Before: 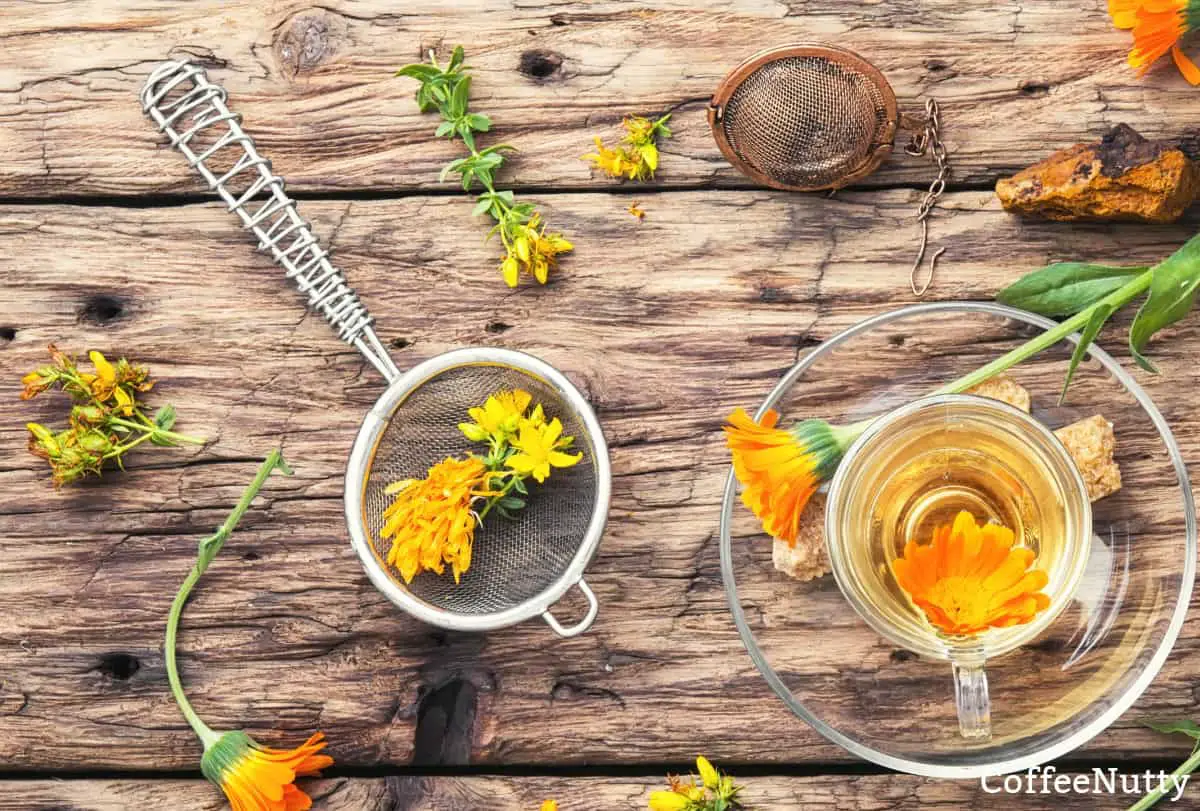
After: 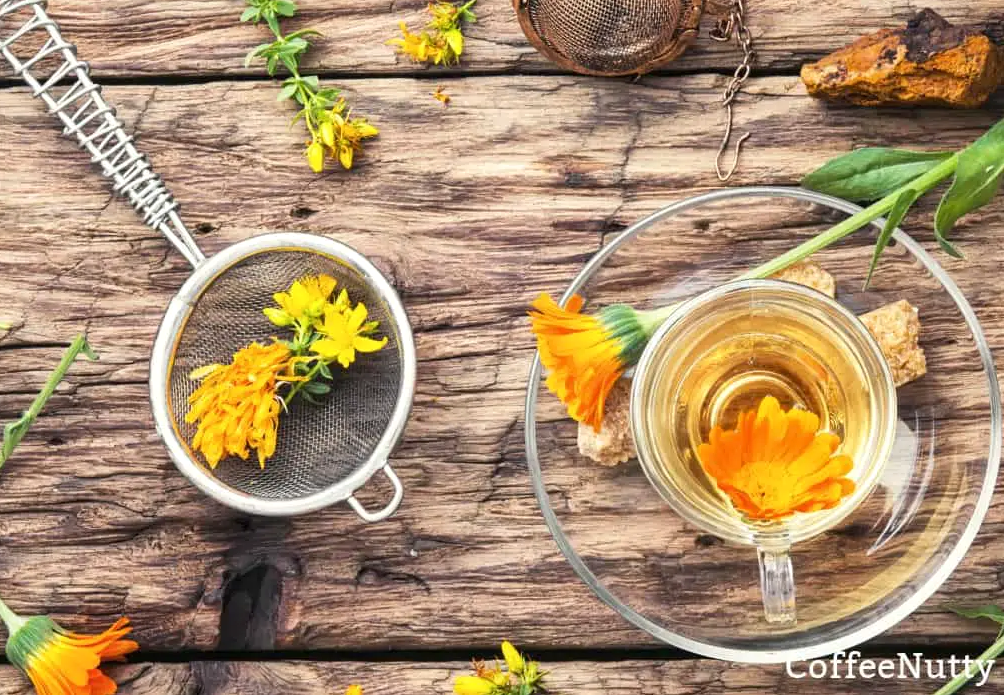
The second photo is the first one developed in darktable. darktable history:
crop: left 16.315%, top 14.246%
local contrast: mode bilateral grid, contrast 20, coarseness 50, detail 120%, midtone range 0.2
